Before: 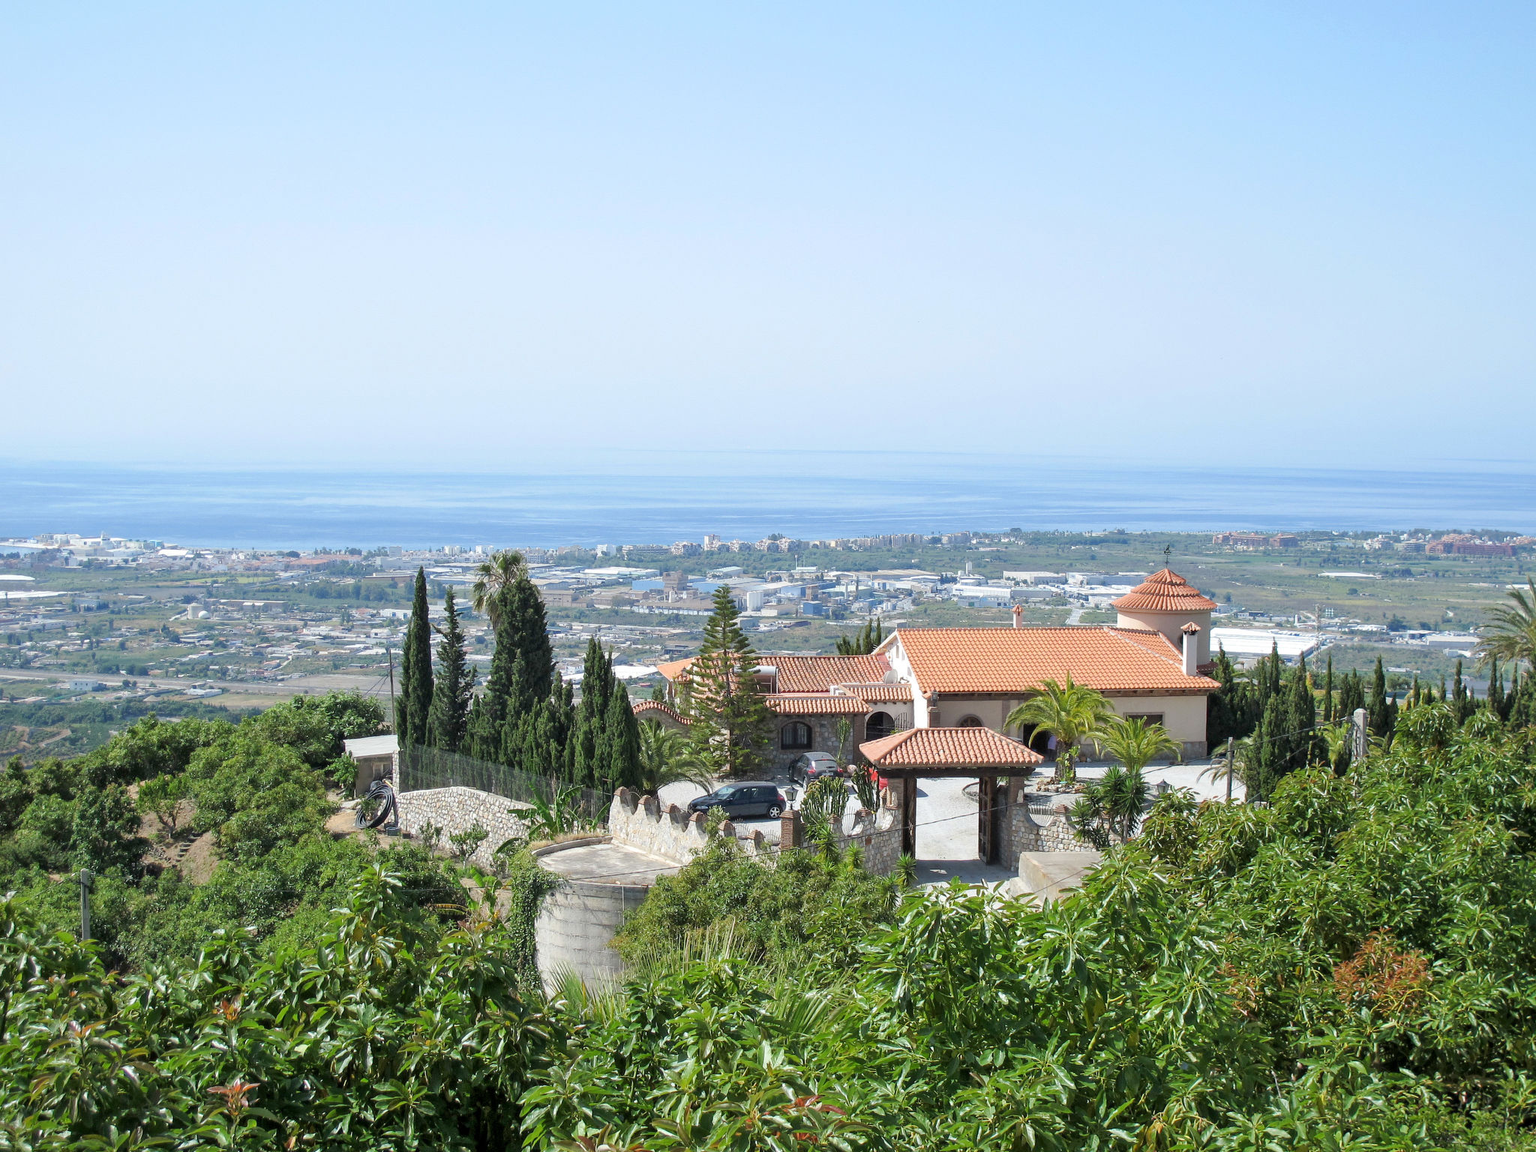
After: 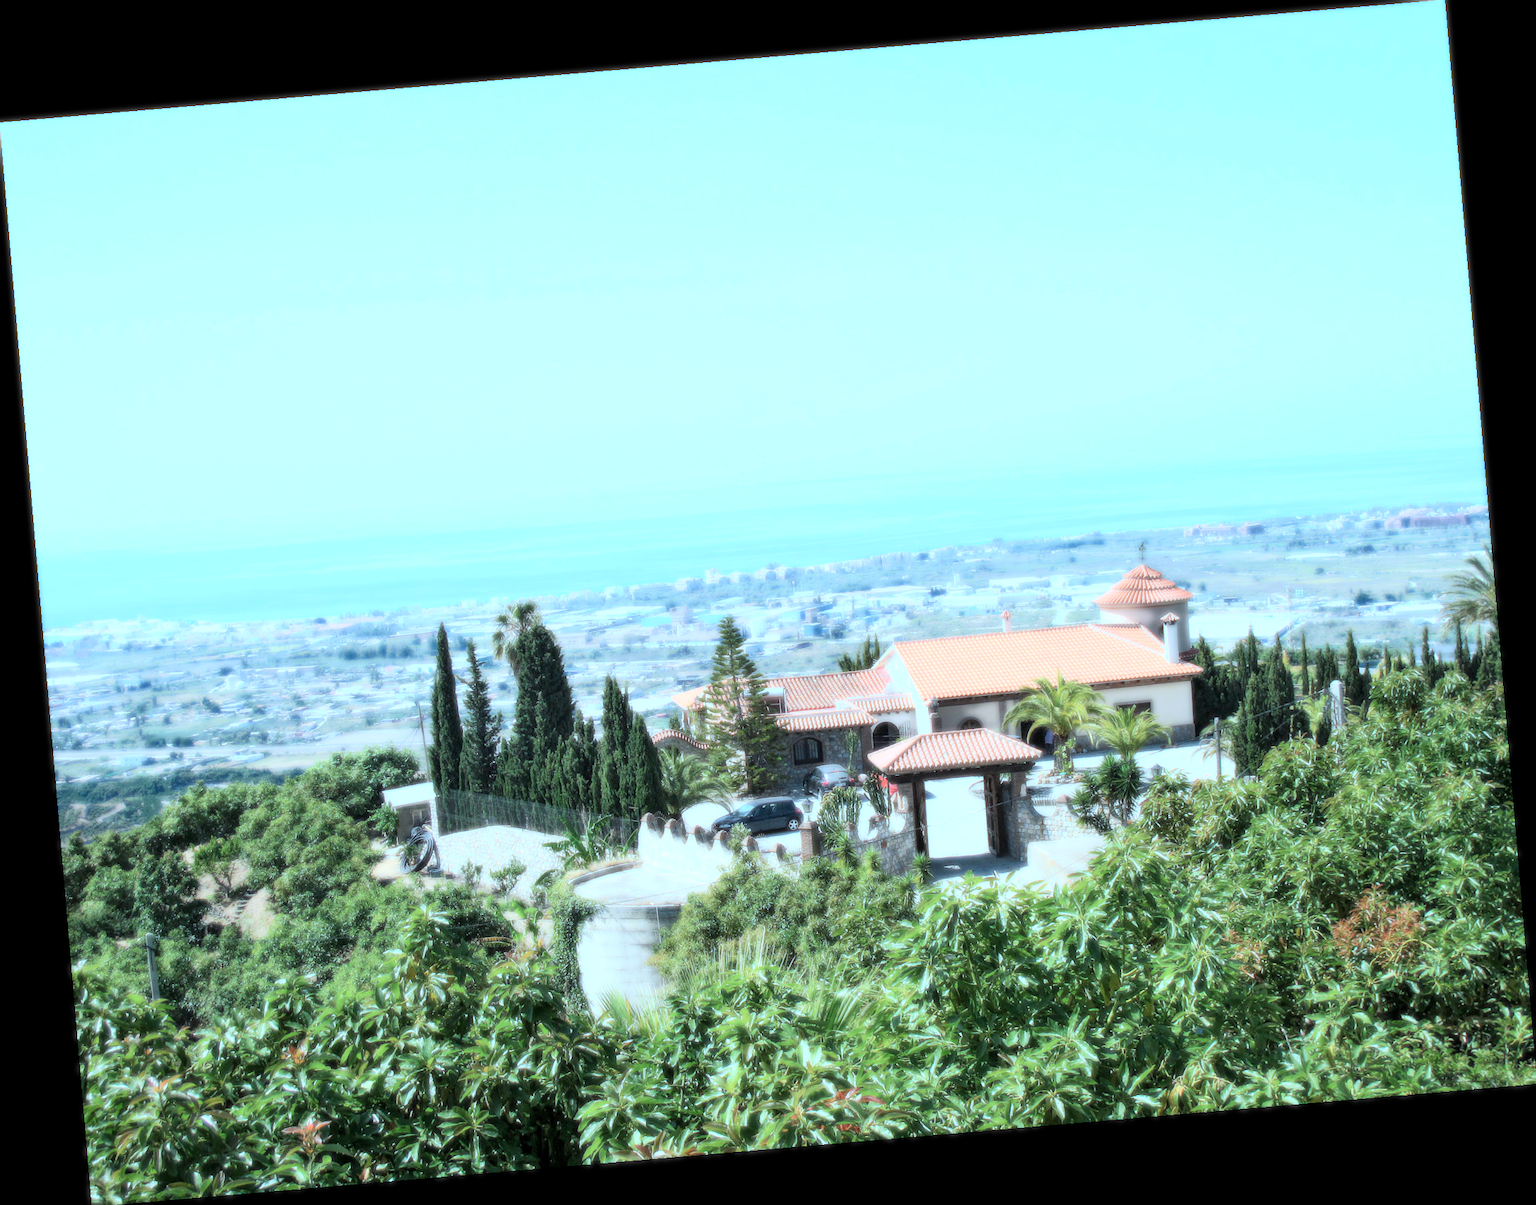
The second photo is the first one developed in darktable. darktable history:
color correction: highlights a* -10.69, highlights b* -19.19
rotate and perspective: rotation -4.86°, automatic cropping off
bloom: size 0%, threshold 54.82%, strength 8.31%
